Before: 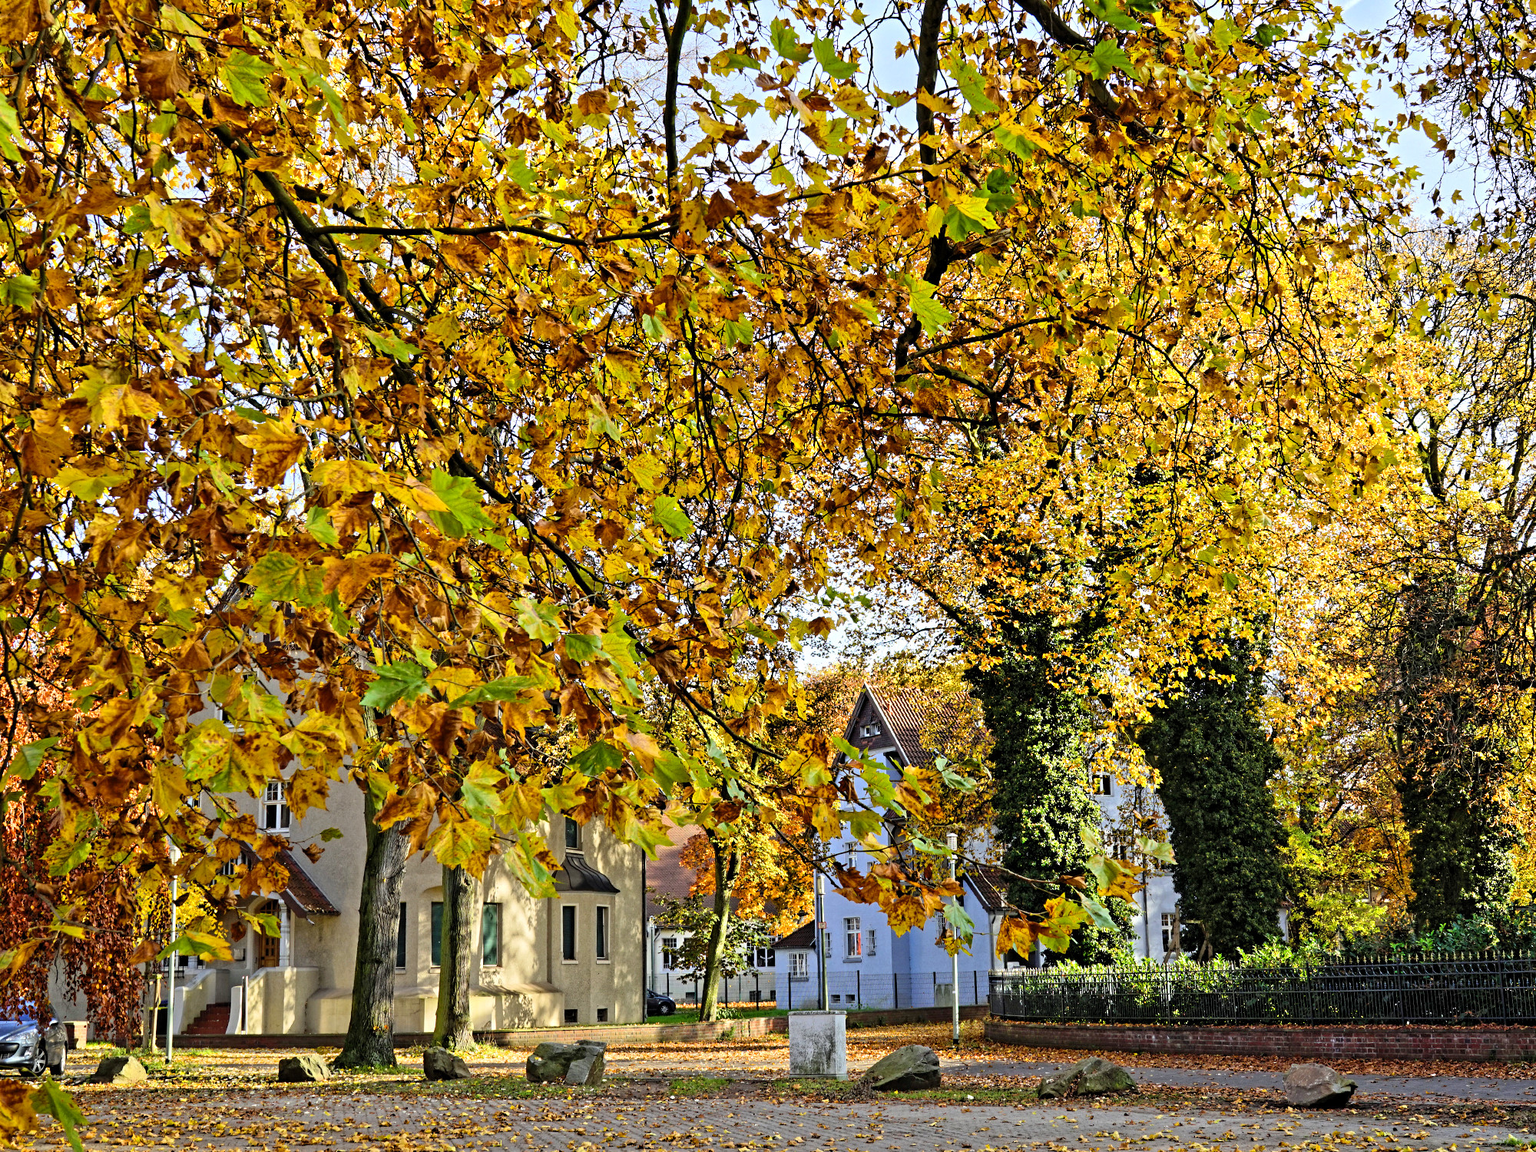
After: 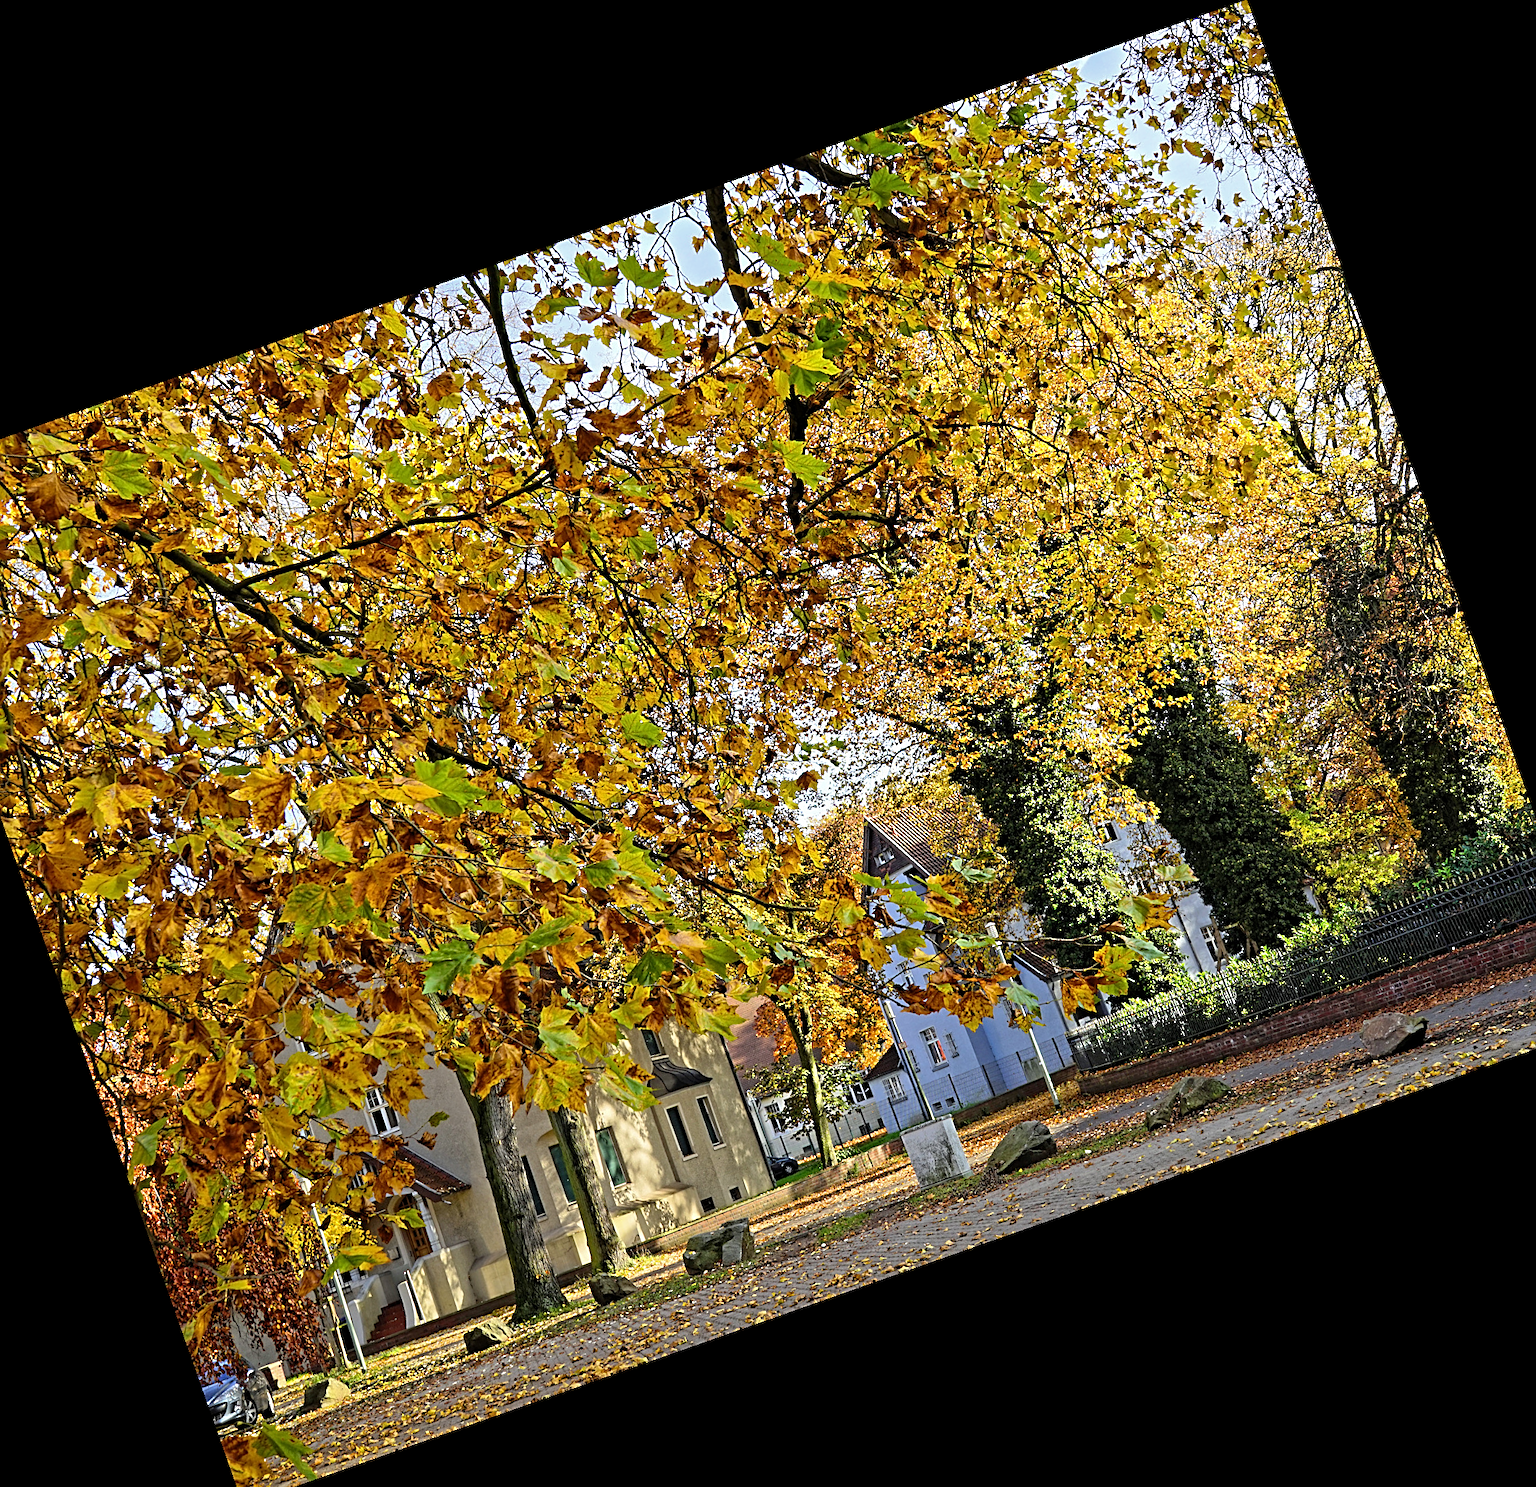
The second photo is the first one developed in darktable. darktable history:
crop and rotate: angle 19.43°, left 6.812%, right 4.125%, bottom 1.087%
base curve: curves: ch0 [(0, 0) (0.74, 0.67) (1, 1)]
sharpen: on, module defaults
